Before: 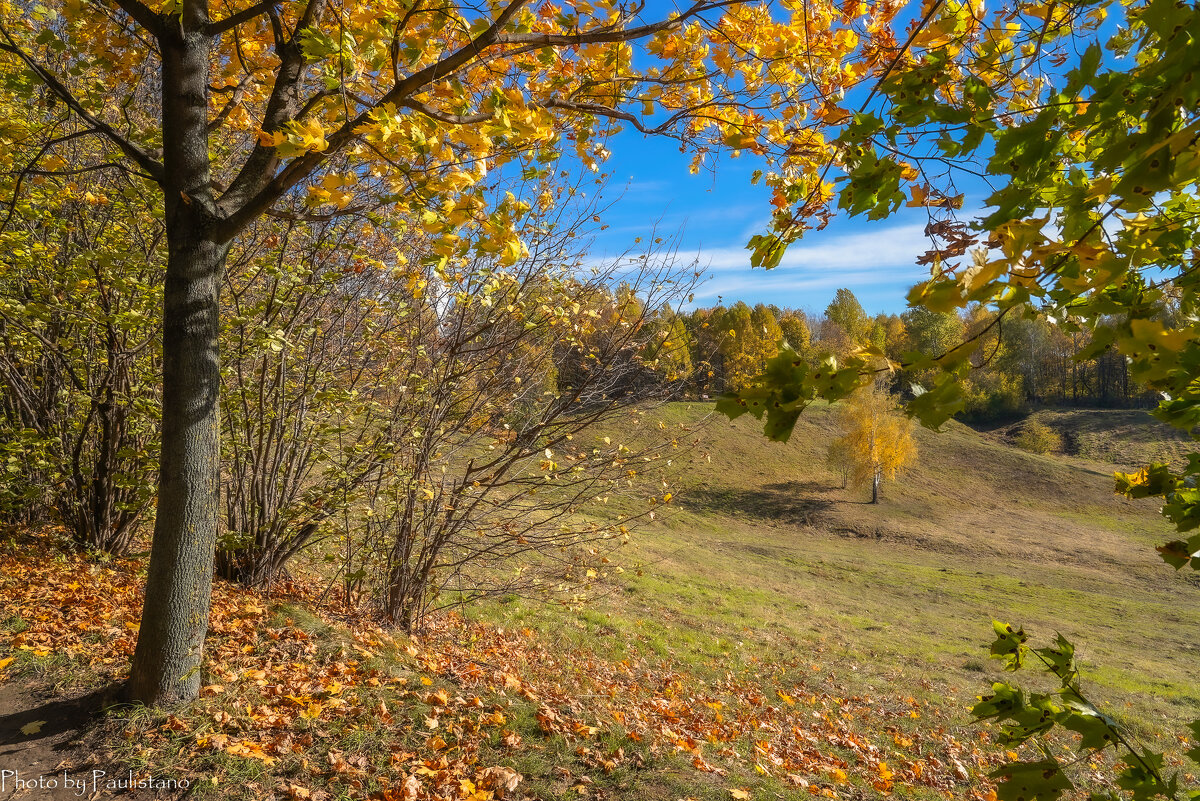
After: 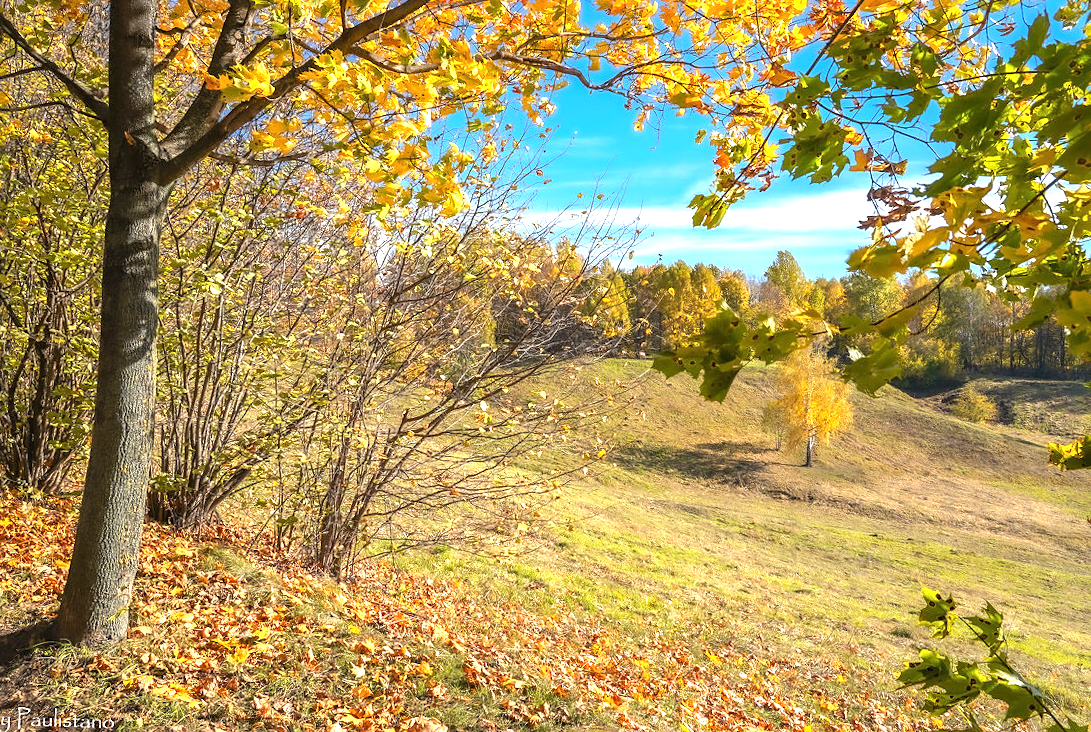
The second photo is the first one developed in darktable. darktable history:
crop and rotate: angle -1.87°, left 3.088%, top 3.666%, right 1.578%, bottom 0.422%
exposure: black level correction 0, exposure 1.099 EV, compensate exposure bias true, compensate highlight preservation false
sharpen: amount 0.21
